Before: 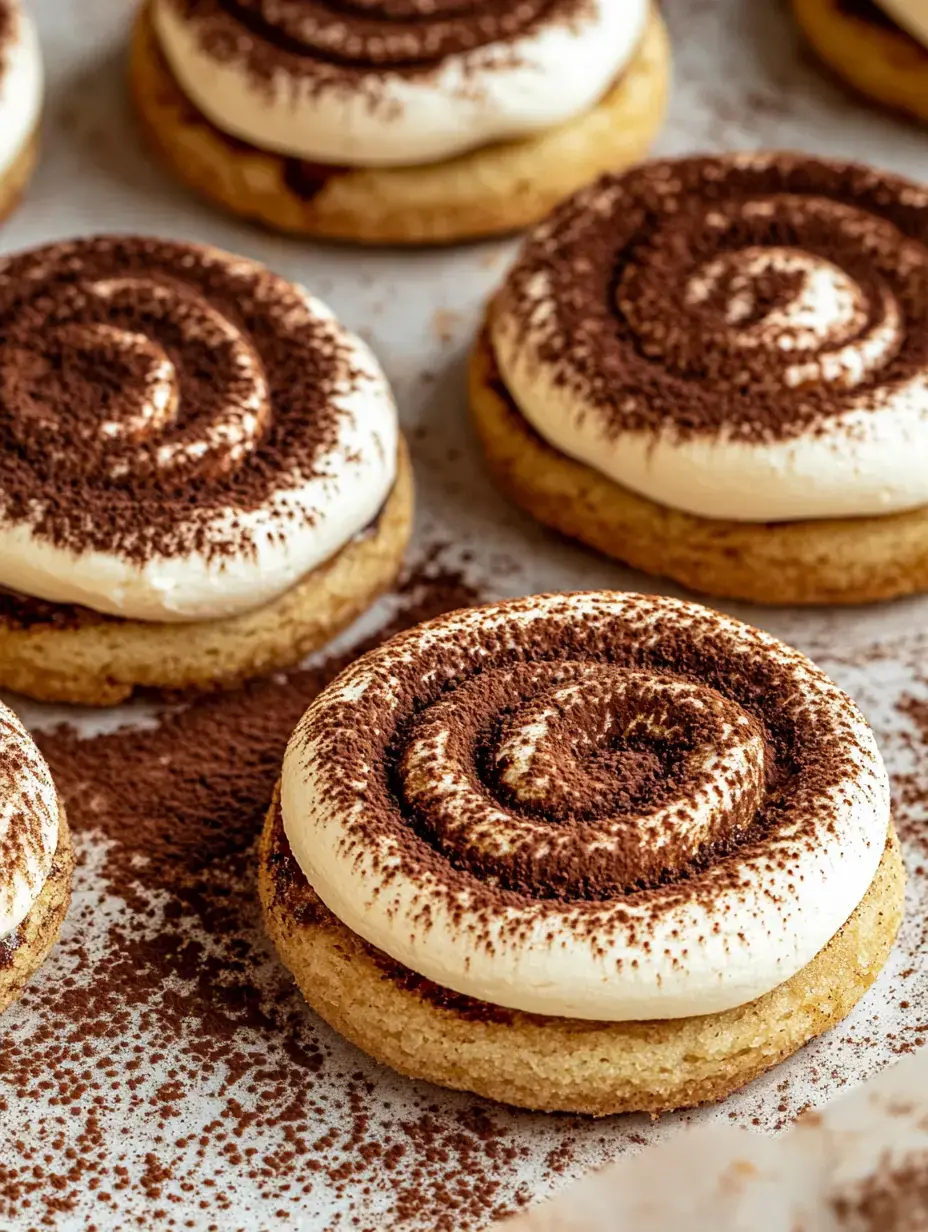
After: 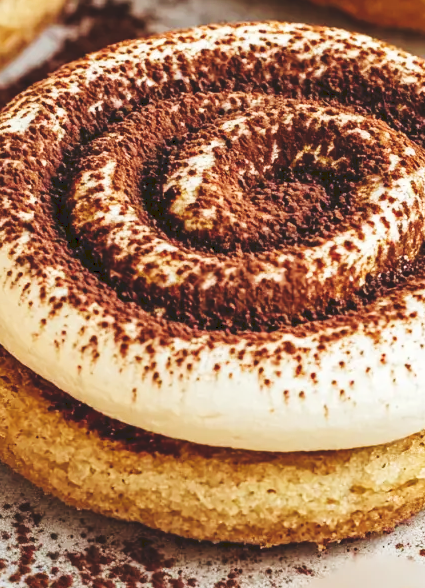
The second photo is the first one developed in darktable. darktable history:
crop: left 35.934%, top 46.2%, right 18.23%, bottom 6.029%
tone curve: curves: ch0 [(0, 0) (0.003, 0.117) (0.011, 0.125) (0.025, 0.133) (0.044, 0.144) (0.069, 0.152) (0.1, 0.167) (0.136, 0.186) (0.177, 0.21) (0.224, 0.244) (0.277, 0.295) (0.335, 0.357) (0.399, 0.445) (0.468, 0.531) (0.543, 0.629) (0.623, 0.716) (0.709, 0.803) (0.801, 0.876) (0.898, 0.939) (1, 1)], preserve colors none
